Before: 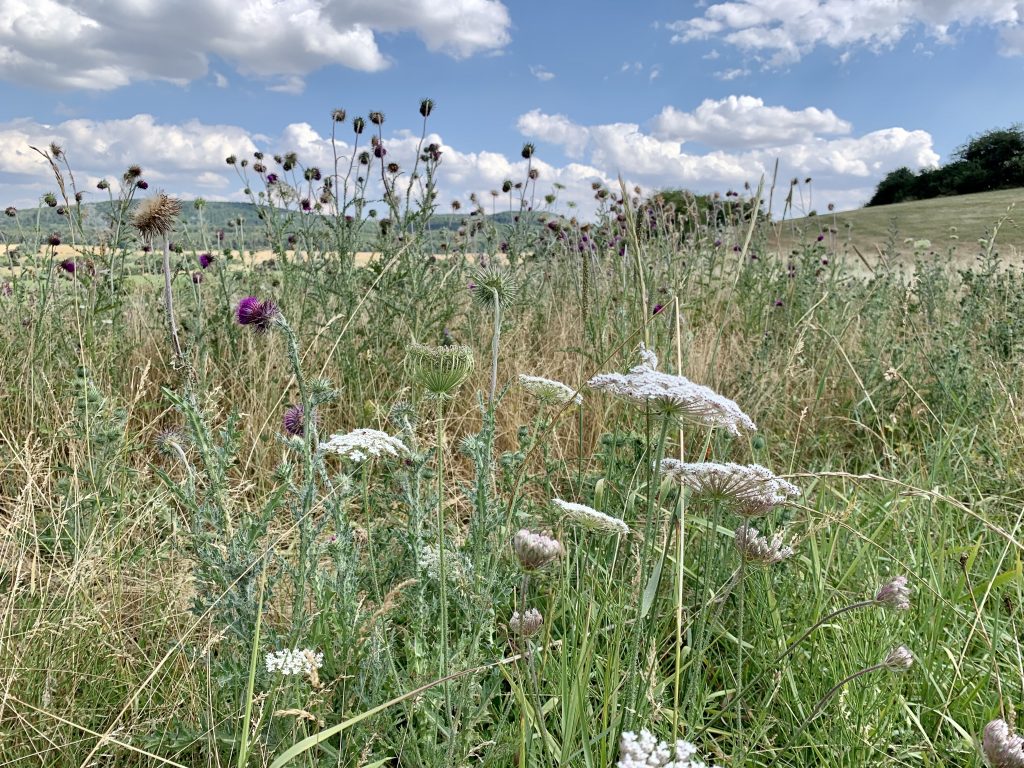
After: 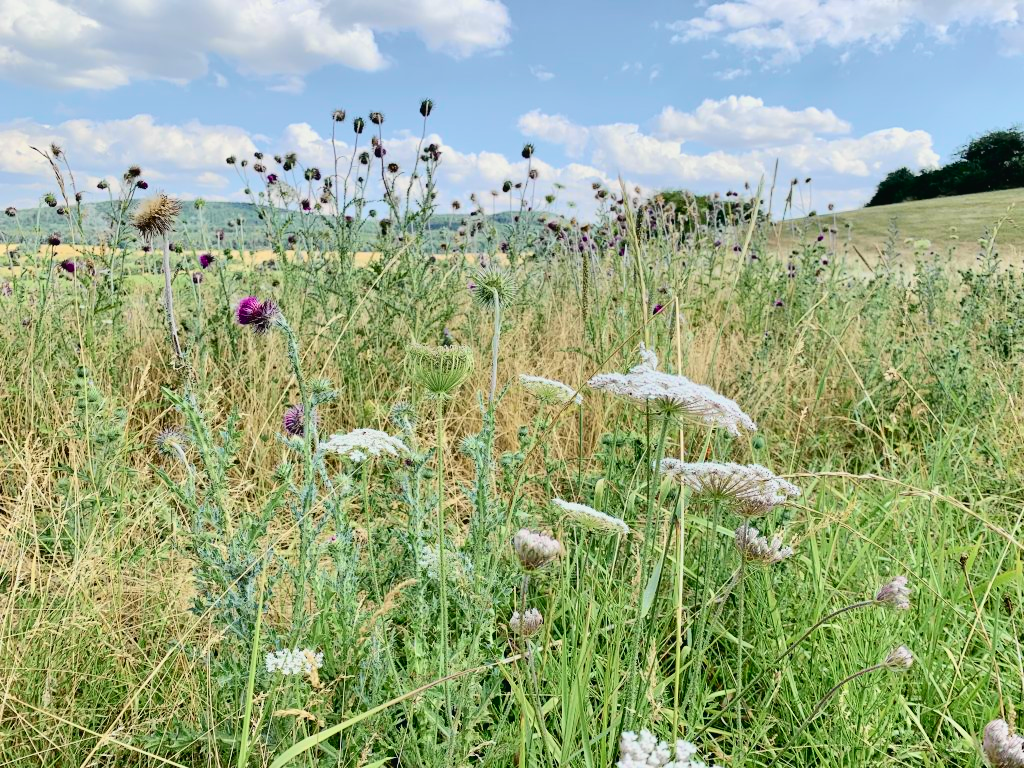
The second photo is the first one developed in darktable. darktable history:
white balance: red 1.009, blue 0.985
tone curve: curves: ch0 [(0, 0.022) (0.114, 0.083) (0.281, 0.315) (0.447, 0.557) (0.588, 0.711) (0.786, 0.839) (0.999, 0.949)]; ch1 [(0, 0) (0.389, 0.352) (0.458, 0.433) (0.486, 0.474) (0.509, 0.505) (0.535, 0.53) (0.555, 0.557) (0.586, 0.622) (0.677, 0.724) (1, 1)]; ch2 [(0, 0) (0.369, 0.388) (0.449, 0.431) (0.501, 0.5) (0.528, 0.52) (0.561, 0.59) (0.697, 0.721) (1, 1)], color space Lab, independent channels, preserve colors none
